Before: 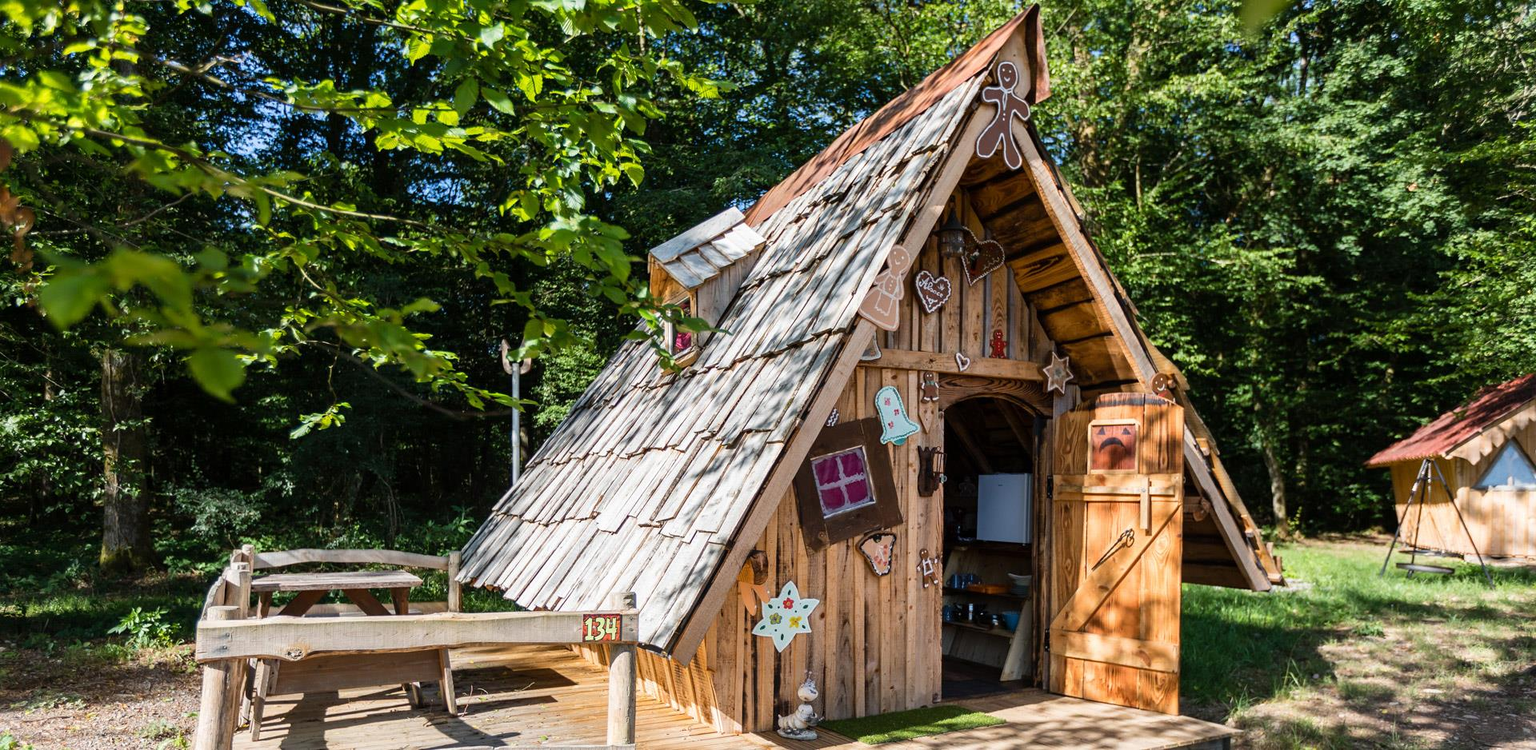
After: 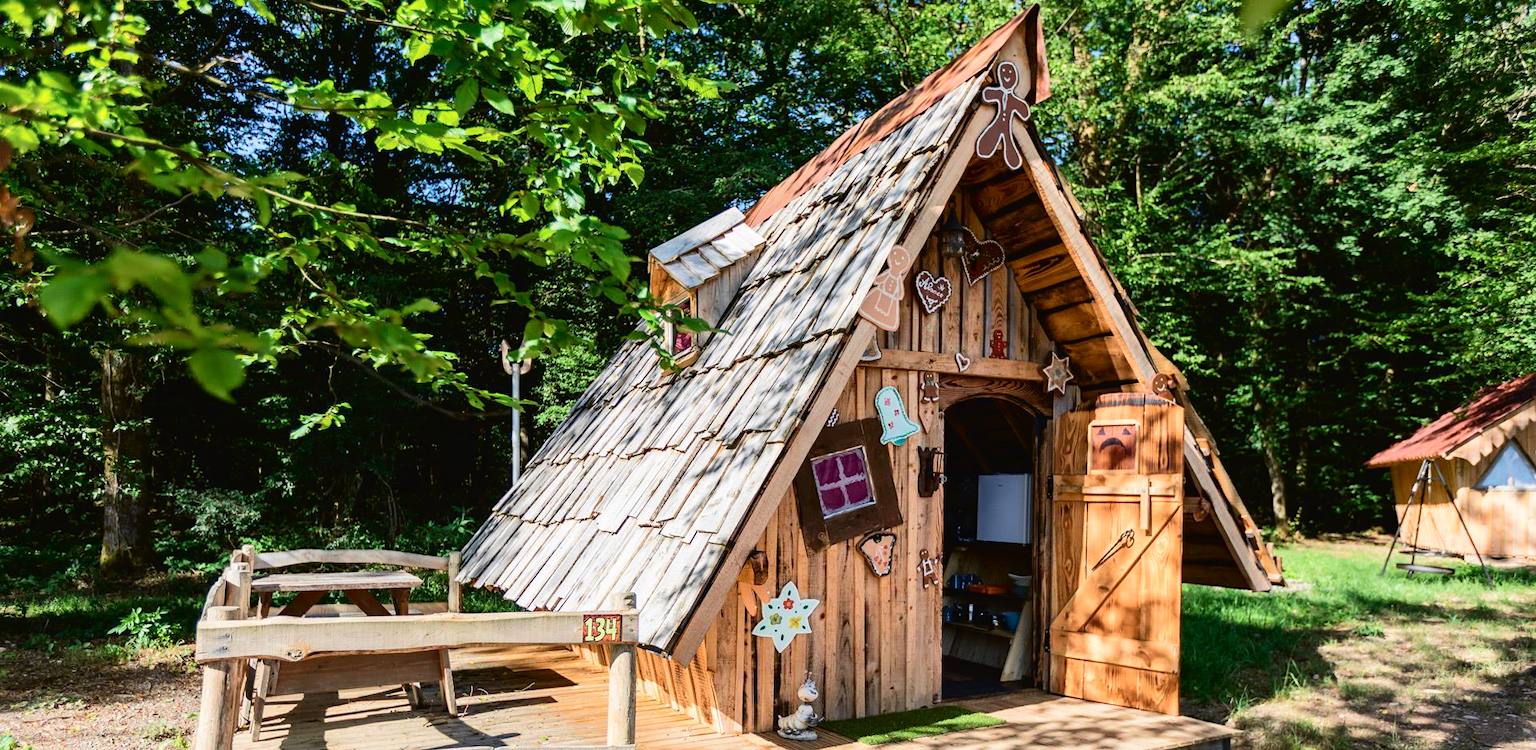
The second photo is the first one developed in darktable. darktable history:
tone curve: curves: ch0 [(0, 0.018) (0.061, 0.041) (0.205, 0.191) (0.289, 0.292) (0.39, 0.424) (0.493, 0.551) (0.666, 0.743) (0.795, 0.841) (1, 0.998)]; ch1 [(0, 0) (0.385, 0.343) (0.439, 0.415) (0.494, 0.498) (0.501, 0.501) (0.51, 0.509) (0.548, 0.563) (0.586, 0.61) (0.684, 0.658) (0.783, 0.804) (1, 1)]; ch2 [(0, 0) (0.304, 0.31) (0.403, 0.399) (0.441, 0.428) (0.47, 0.469) (0.498, 0.496) (0.524, 0.538) (0.566, 0.579) (0.648, 0.665) (0.697, 0.699) (1, 1)], color space Lab, independent channels, preserve colors none
